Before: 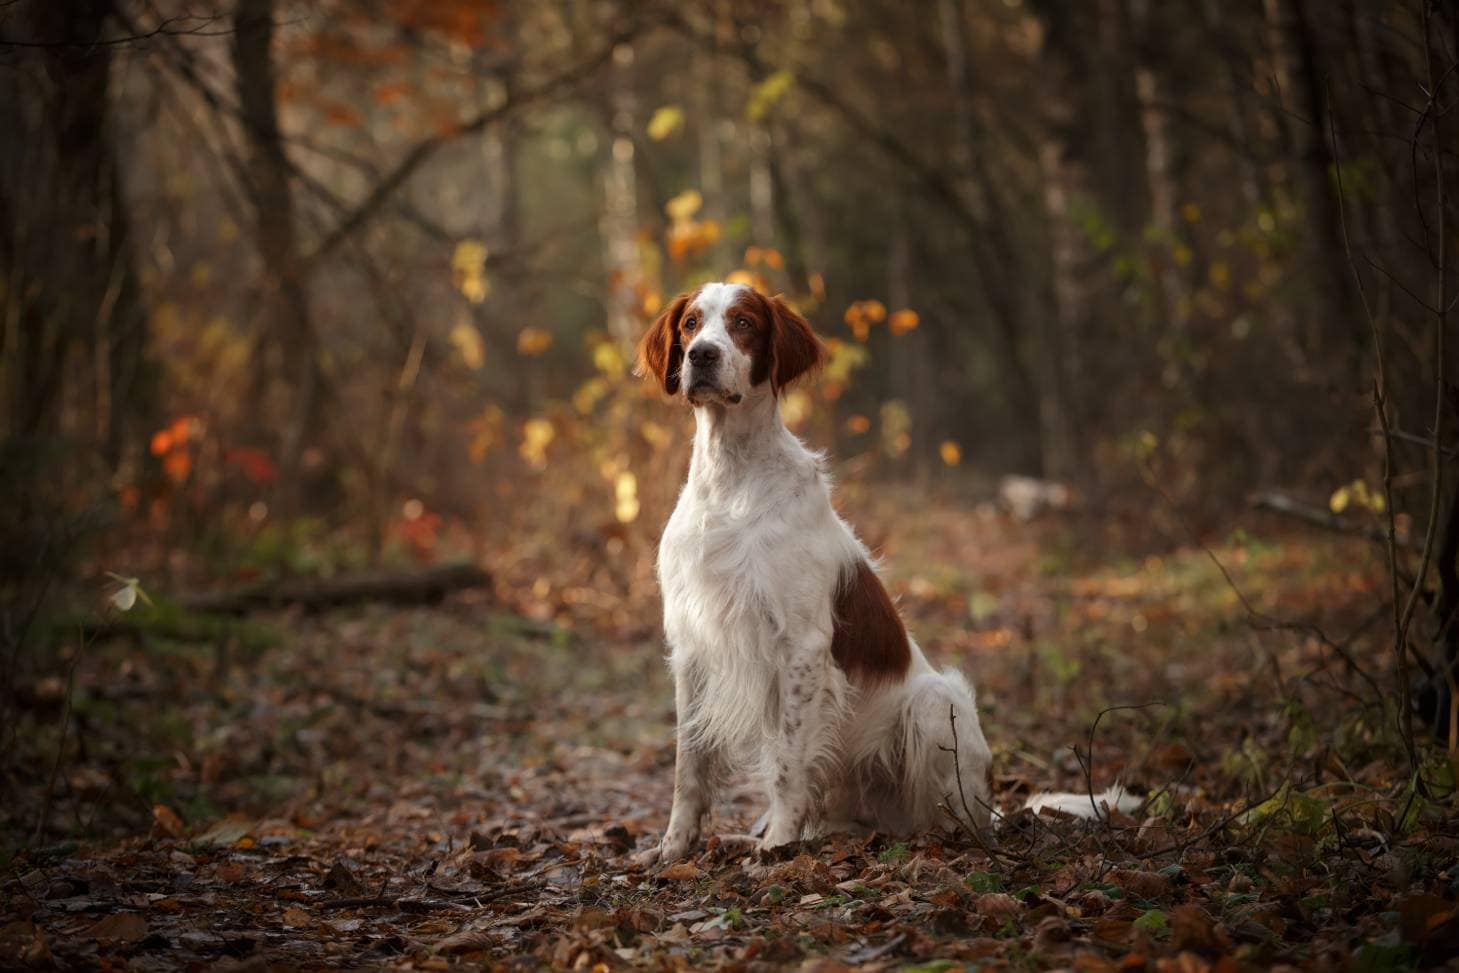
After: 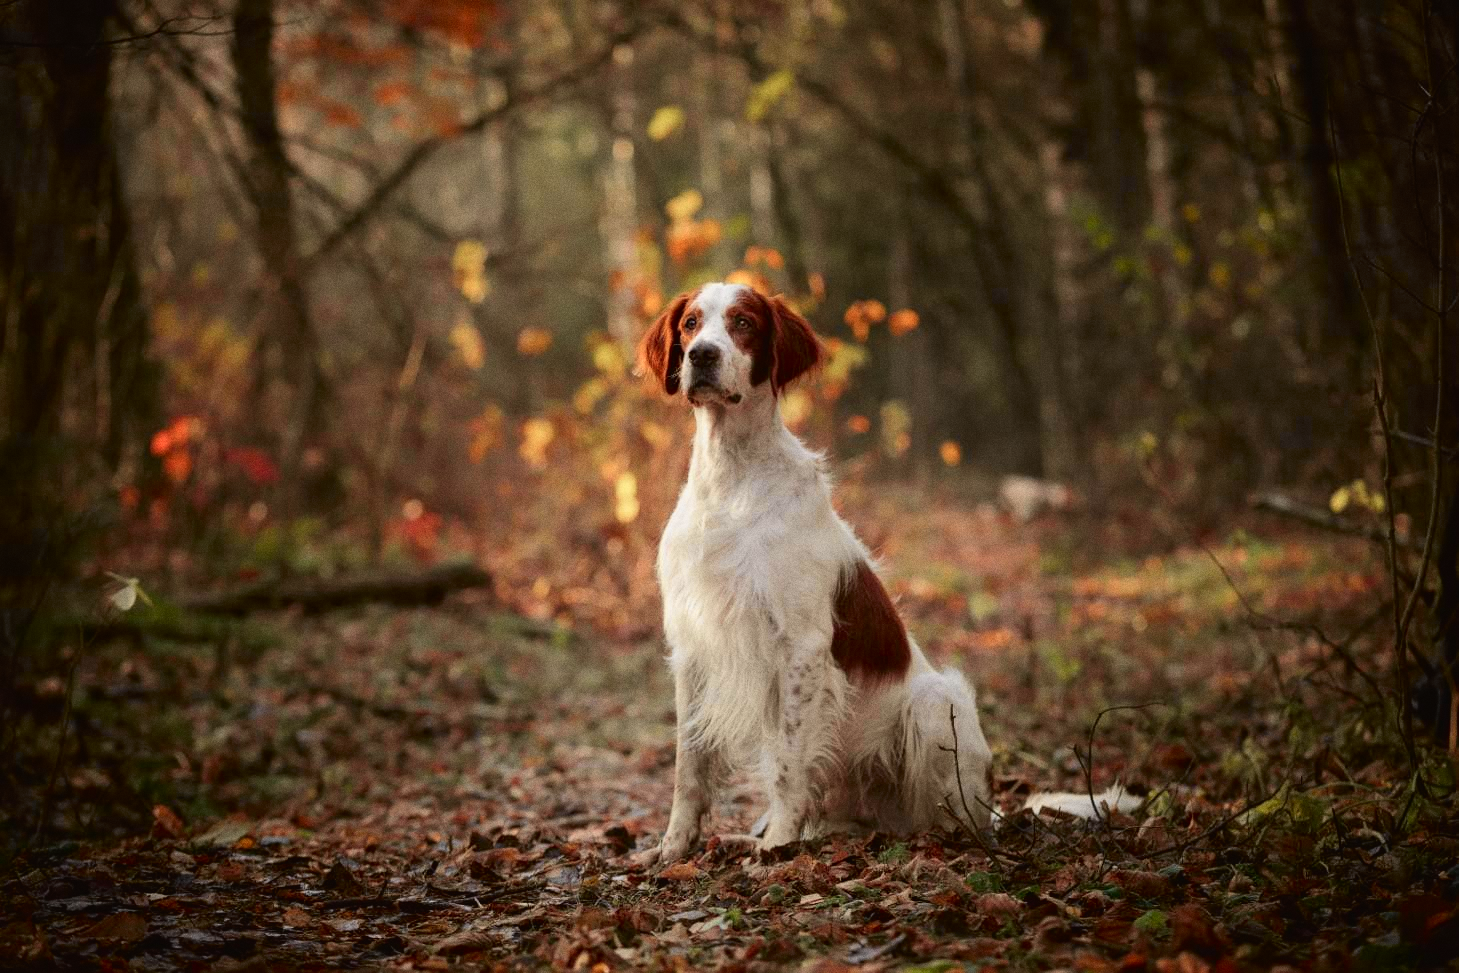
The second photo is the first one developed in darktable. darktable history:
tone curve: curves: ch0 [(0, 0.019) (0.066, 0.043) (0.189, 0.182) (0.368, 0.407) (0.501, 0.564) (0.677, 0.729) (0.851, 0.861) (0.997, 0.959)]; ch1 [(0, 0) (0.187, 0.121) (0.388, 0.346) (0.437, 0.409) (0.474, 0.472) (0.499, 0.501) (0.514, 0.515) (0.542, 0.557) (0.645, 0.686) (0.812, 0.856) (1, 1)]; ch2 [(0, 0) (0.246, 0.214) (0.421, 0.427) (0.459, 0.484) (0.5, 0.504) (0.518, 0.523) (0.529, 0.548) (0.56, 0.576) (0.607, 0.63) (0.744, 0.734) (0.867, 0.821) (0.993, 0.889)], color space Lab, independent channels, preserve colors none
grain: coarseness 0.09 ISO
